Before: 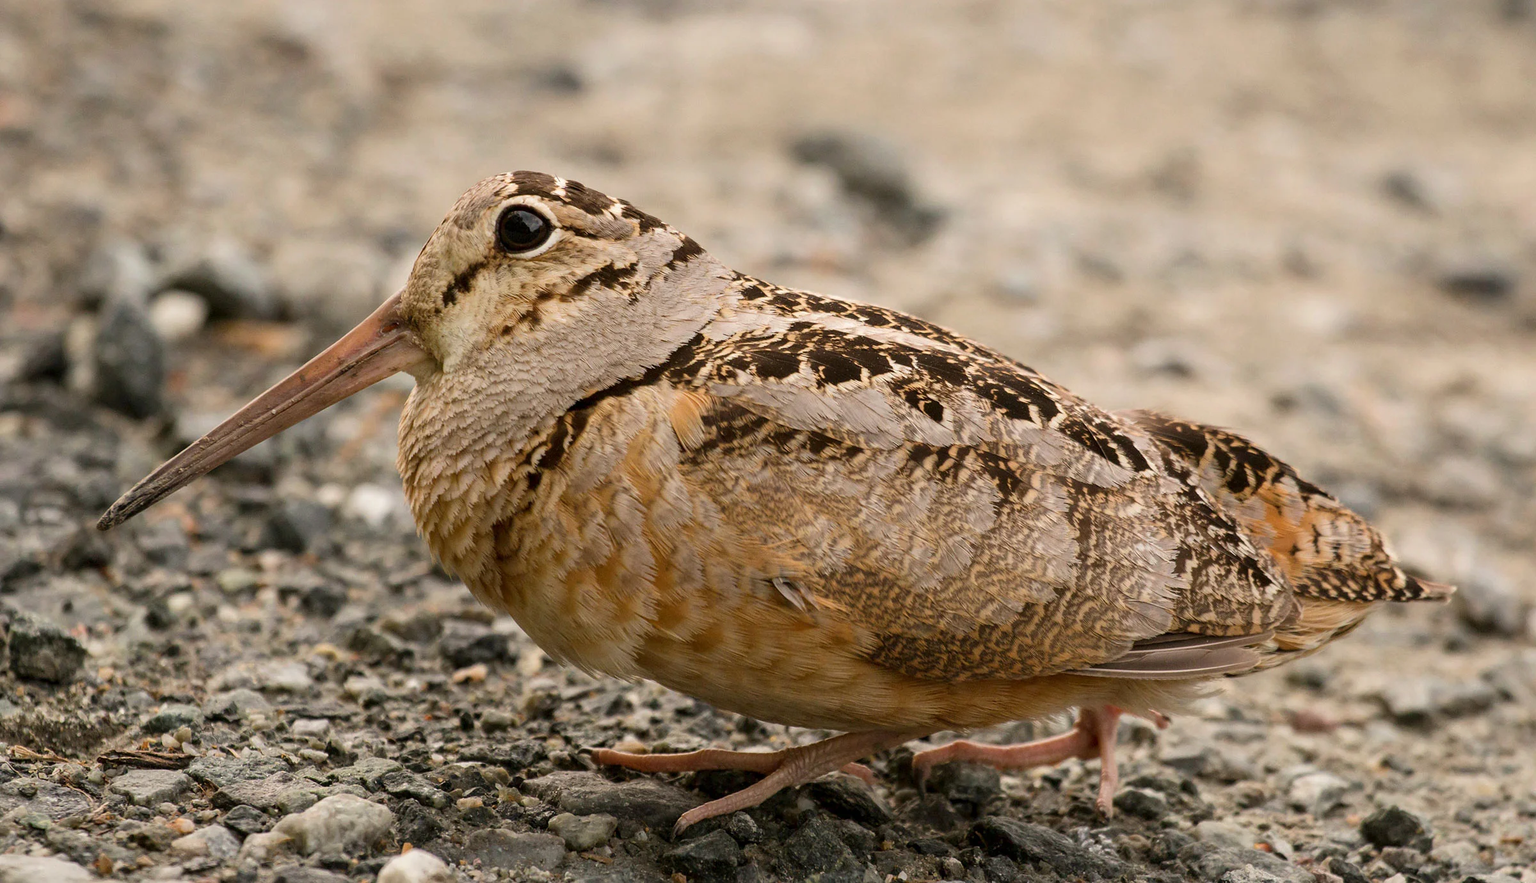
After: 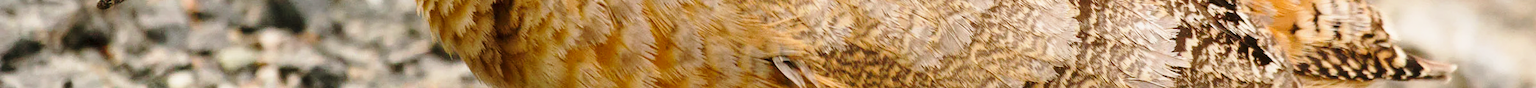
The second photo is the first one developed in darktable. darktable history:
crop and rotate: top 59.084%, bottom 30.916%
base curve: curves: ch0 [(0, 0) (0.028, 0.03) (0.121, 0.232) (0.46, 0.748) (0.859, 0.968) (1, 1)], preserve colors none
